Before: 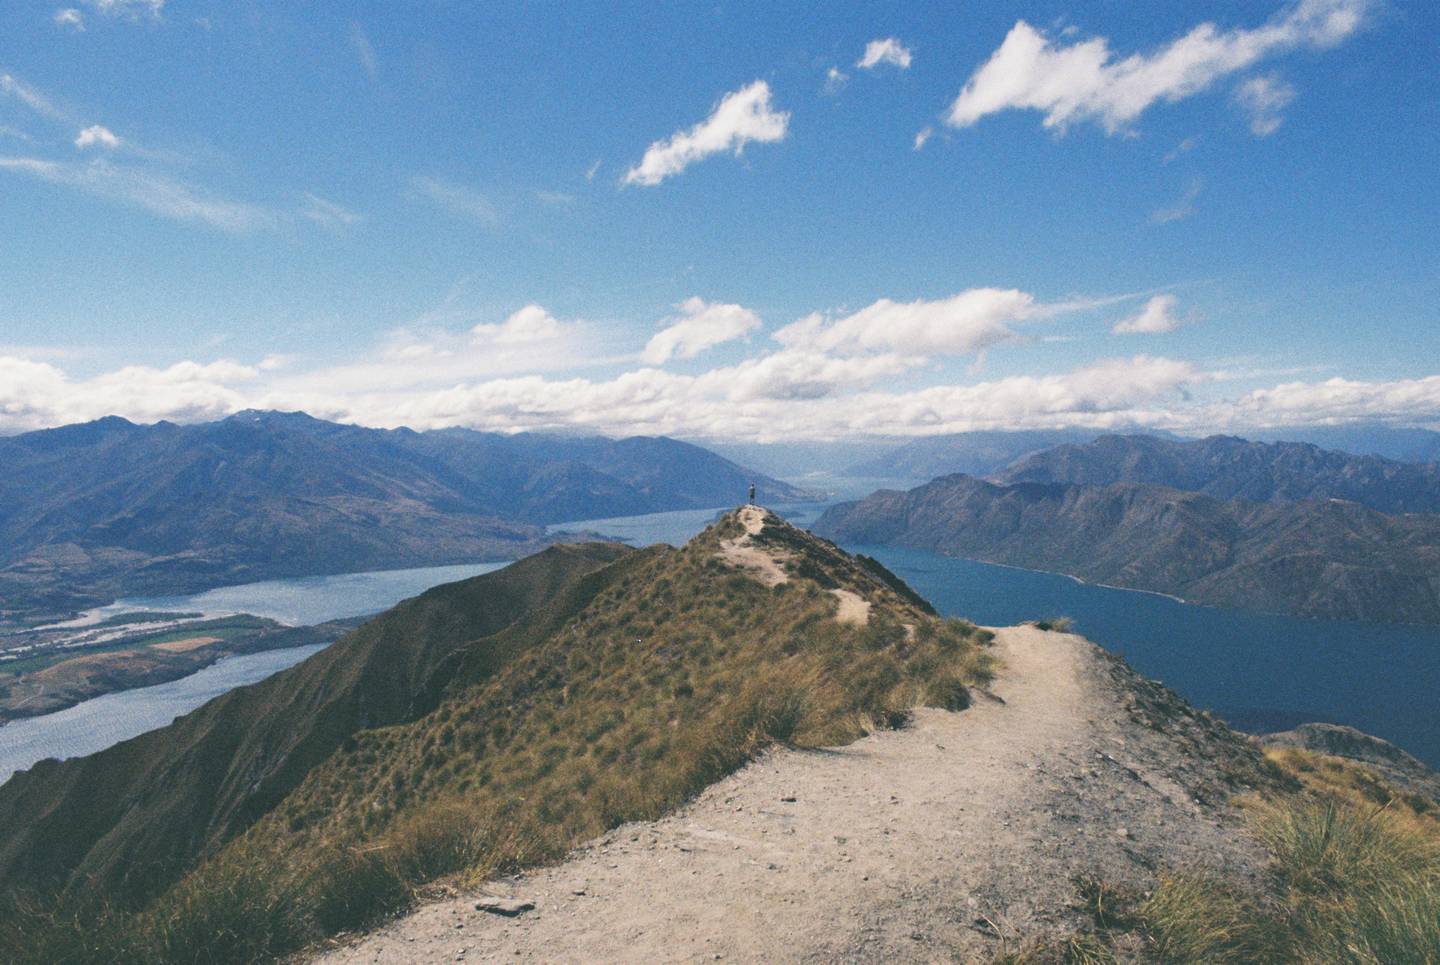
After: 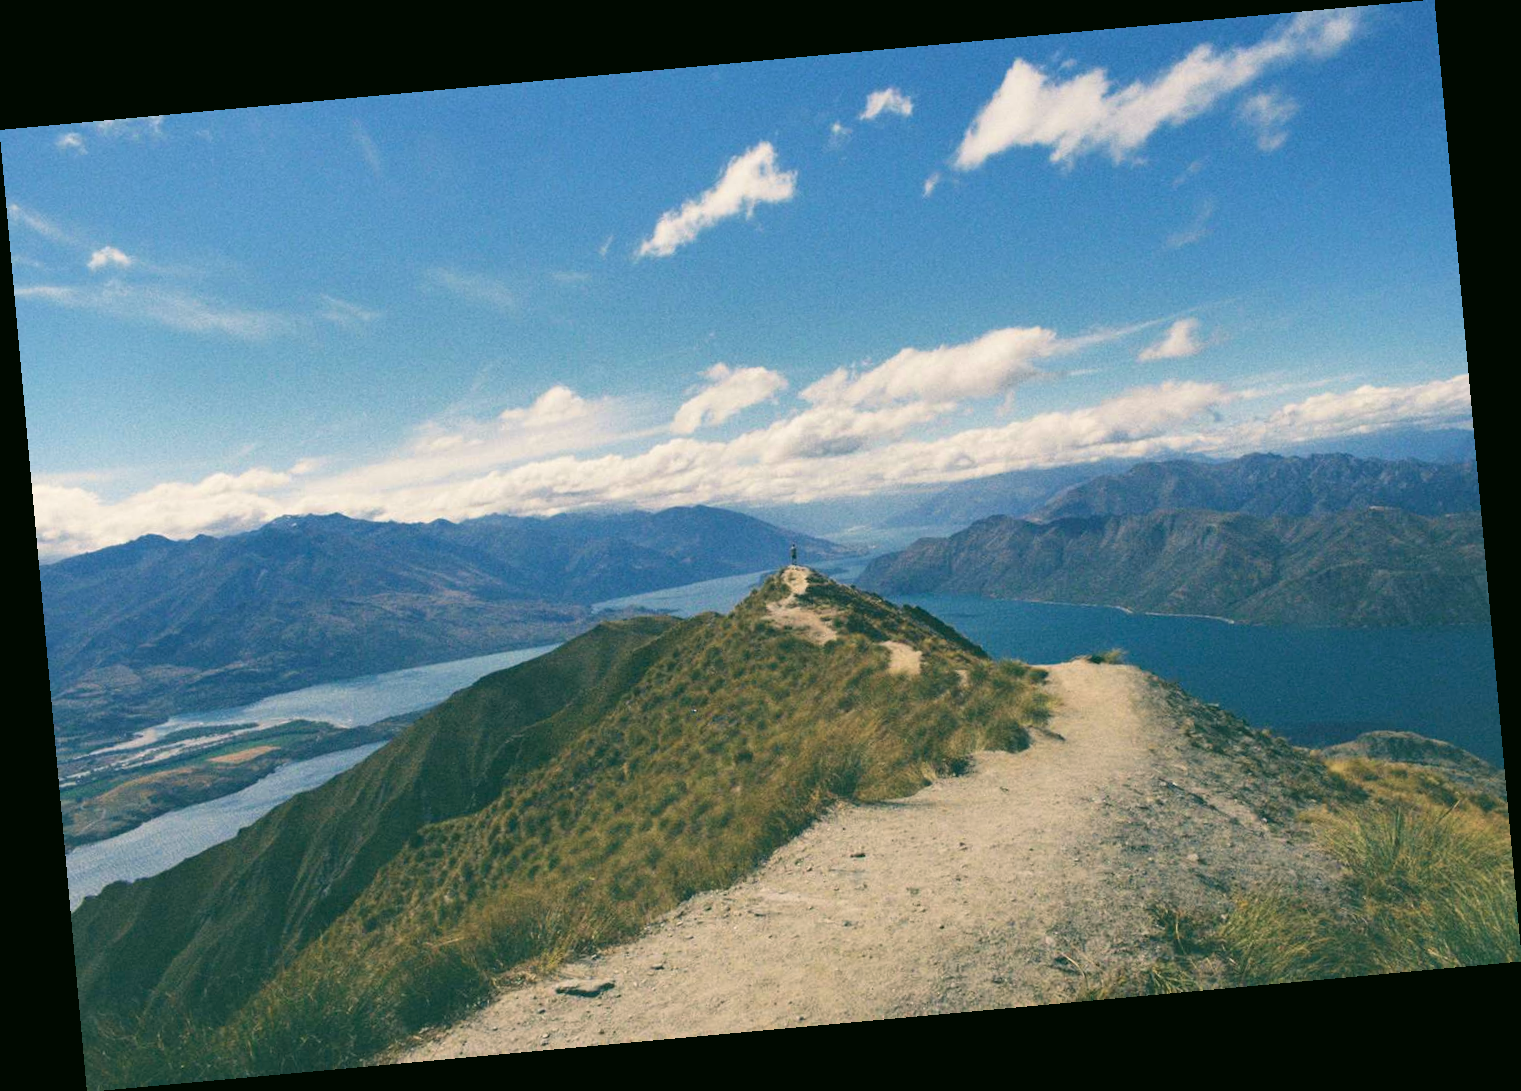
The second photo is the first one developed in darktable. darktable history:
velvia: on, module defaults
rotate and perspective: rotation -5.2°, automatic cropping off
color correction: highlights a* -0.482, highlights b* 9.48, shadows a* -9.48, shadows b* 0.803
shadows and highlights: shadows 5, soften with gaussian
color calibration: illuminant custom, x 0.348, y 0.366, temperature 4940.58 K
